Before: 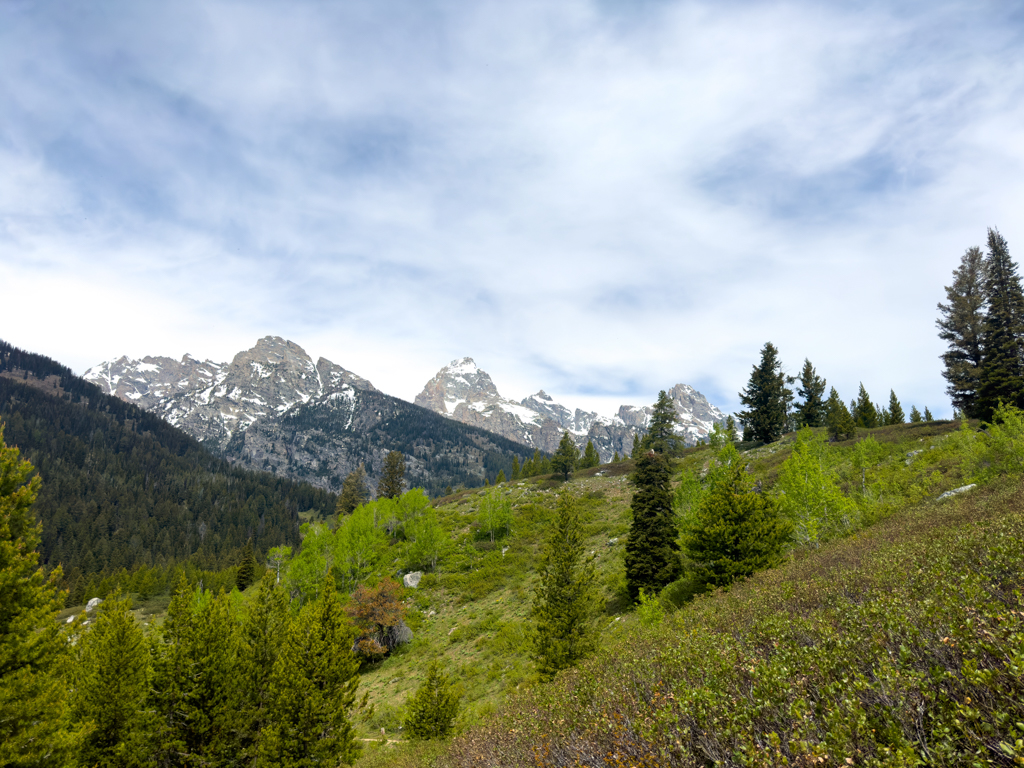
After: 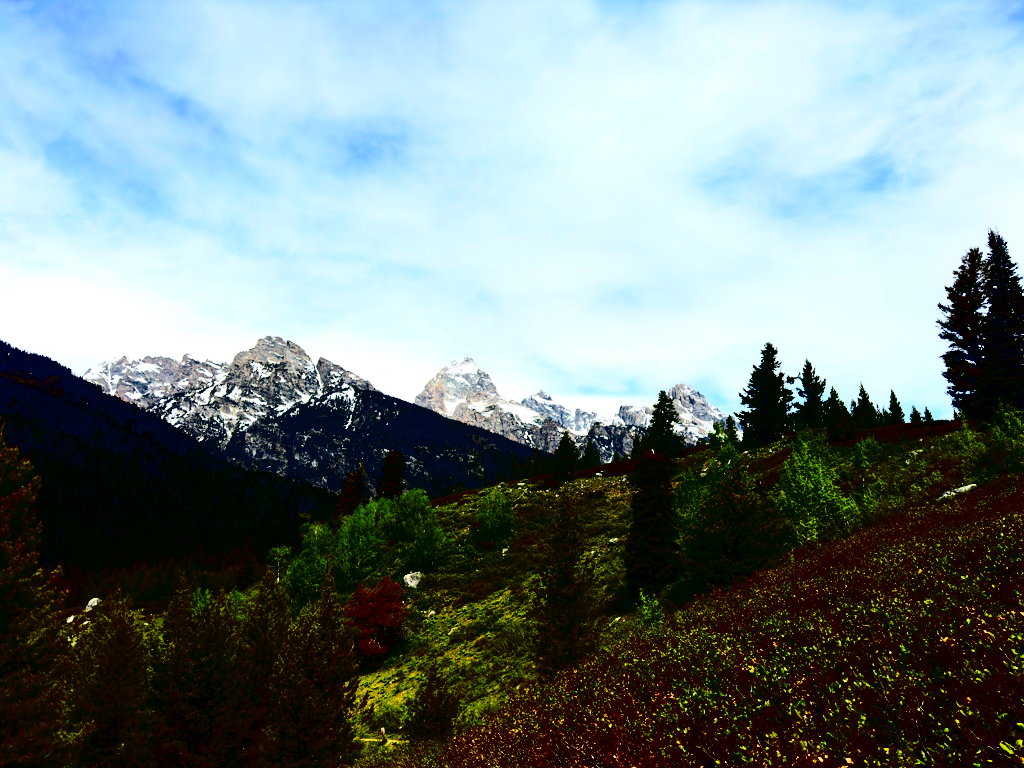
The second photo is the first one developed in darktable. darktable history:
contrast brightness saturation: contrast 0.752, brightness -0.985, saturation 0.991
